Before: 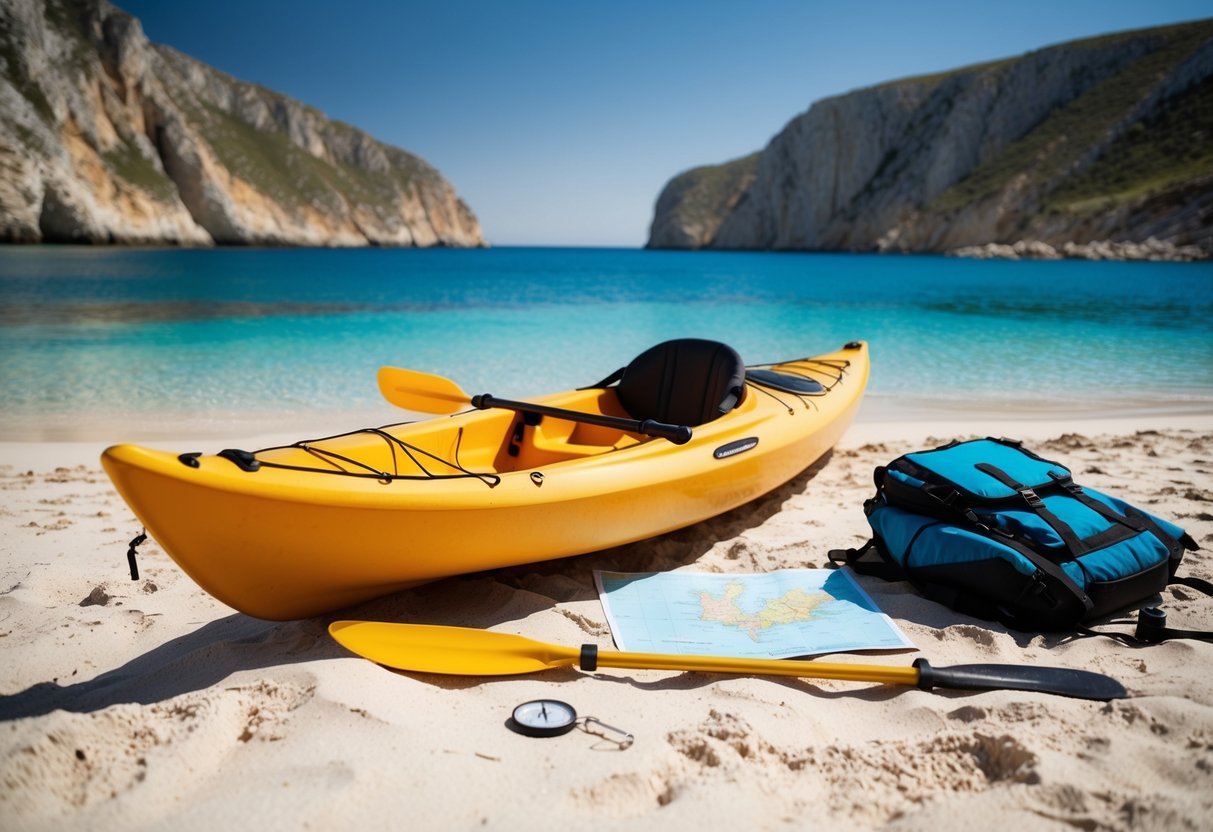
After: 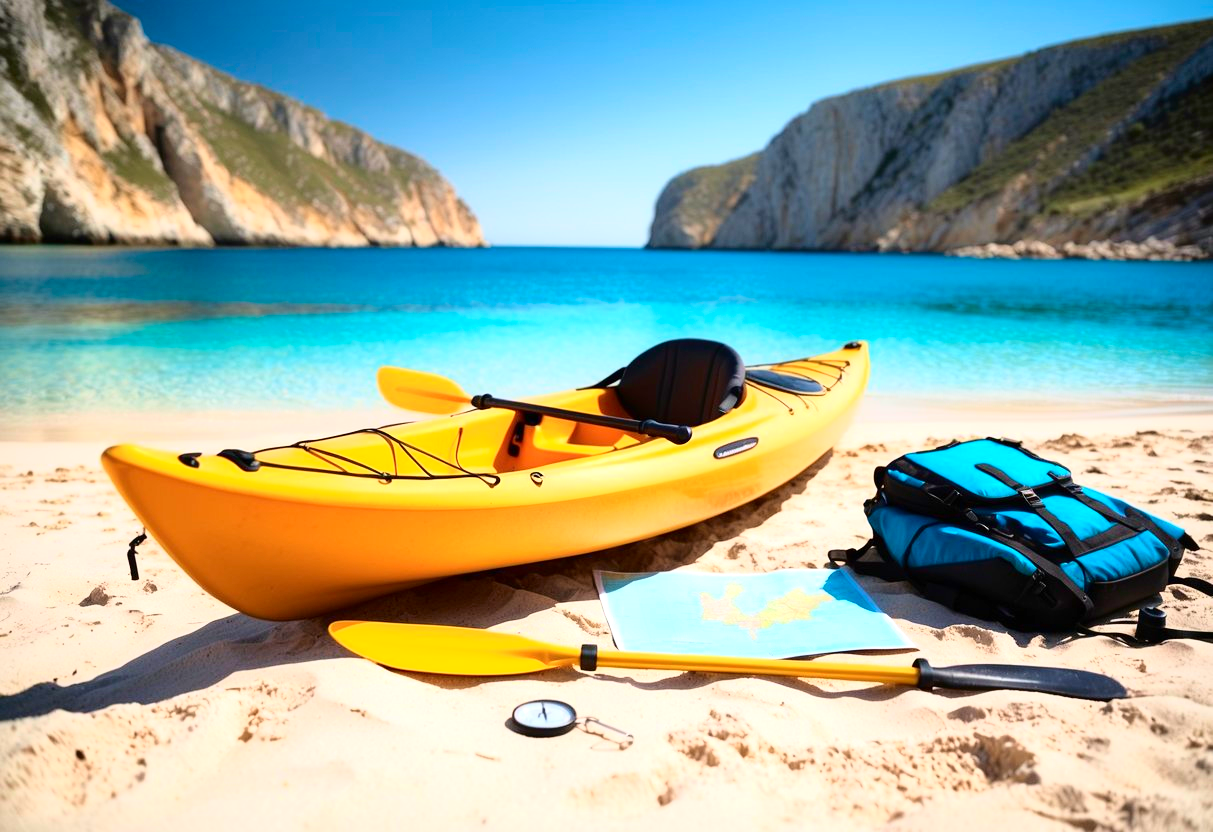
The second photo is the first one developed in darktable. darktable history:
exposure: black level correction 0, exposure 0.6 EV, compensate exposure bias true, compensate highlight preservation false
tone curve: curves: ch0 [(0, 0) (0.091, 0.077) (0.389, 0.458) (0.745, 0.82) (0.844, 0.908) (0.909, 0.942) (1, 0.973)]; ch1 [(0, 0) (0.437, 0.404) (0.5, 0.5) (0.529, 0.55) (0.58, 0.6) (0.616, 0.649) (1, 1)]; ch2 [(0, 0) (0.442, 0.415) (0.5, 0.5) (0.535, 0.557) (0.585, 0.62) (1, 1)], color space Lab, independent channels, preserve colors none
